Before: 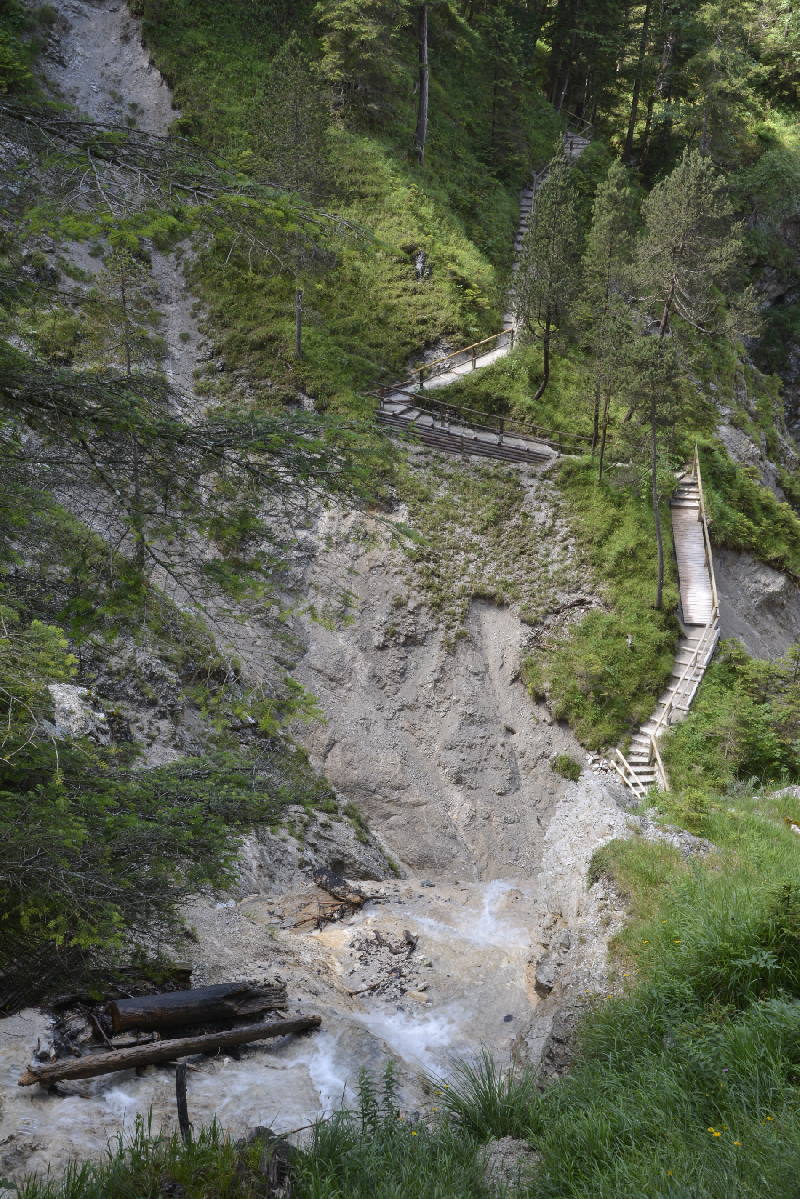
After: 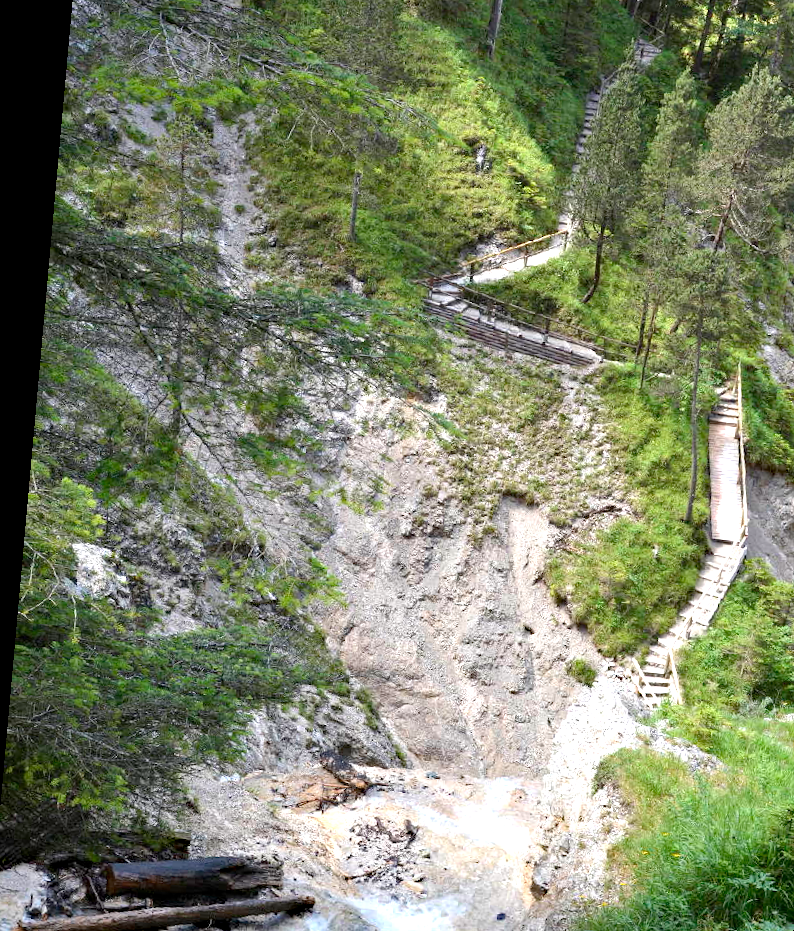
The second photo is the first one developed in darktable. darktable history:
haze removal: strength 0.29, distance 0.25, compatibility mode true, adaptive false
crop and rotate: left 2.425%, top 11.305%, right 9.6%, bottom 15.08%
rotate and perspective: rotation 5.12°, automatic cropping off
exposure: black level correction 0.001, exposure 1.05 EV, compensate exposure bias true, compensate highlight preservation false
